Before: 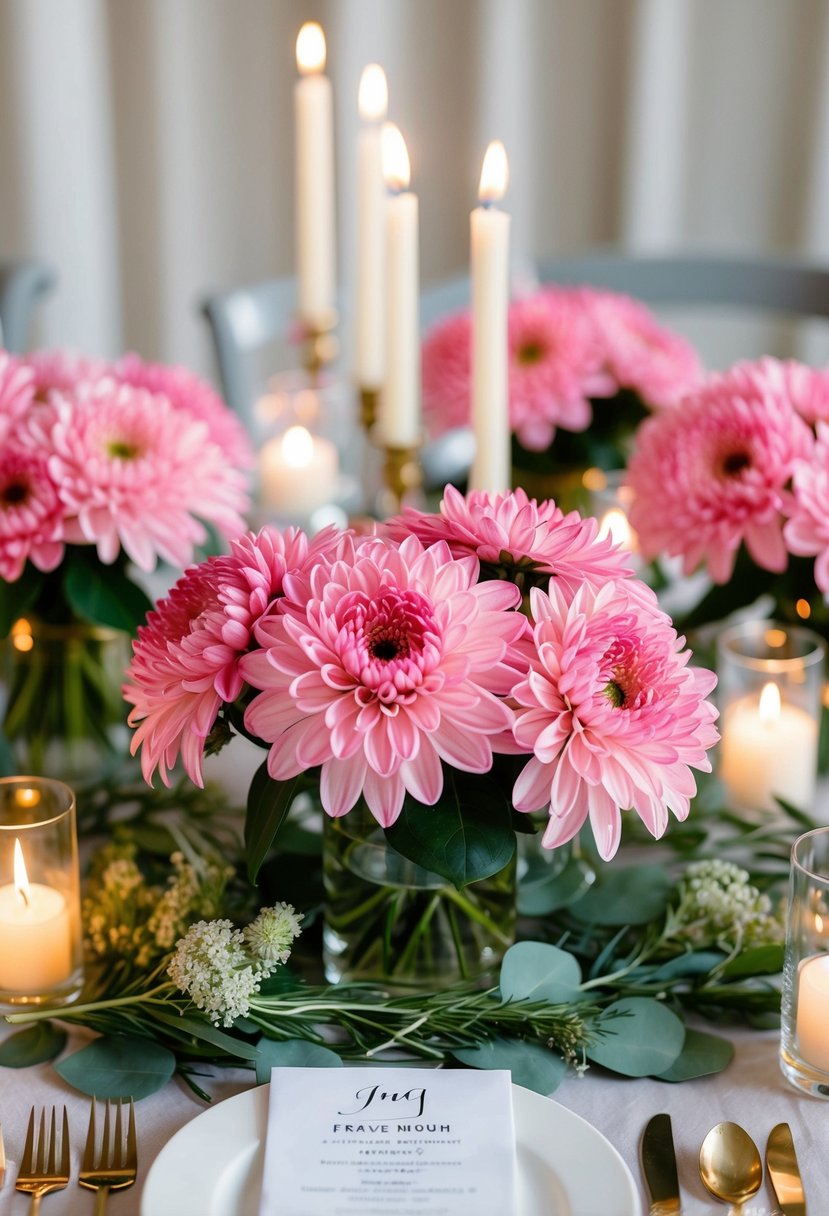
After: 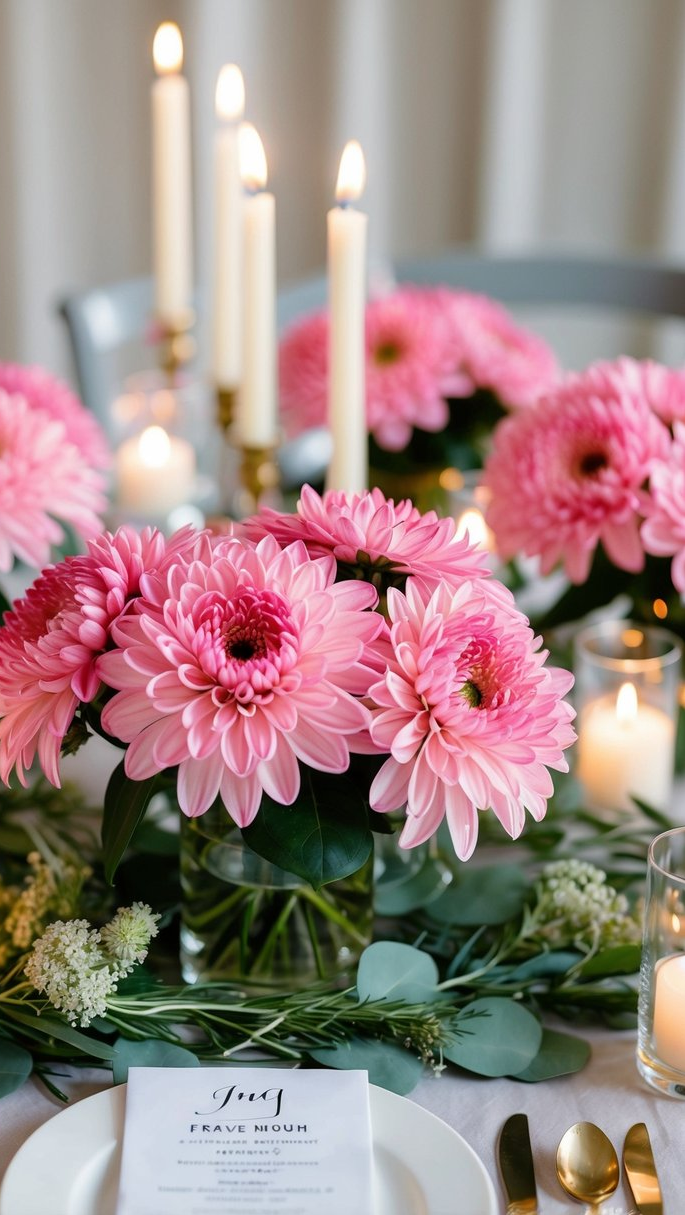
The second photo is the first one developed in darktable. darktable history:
crop: left 17.351%, bottom 0.025%
